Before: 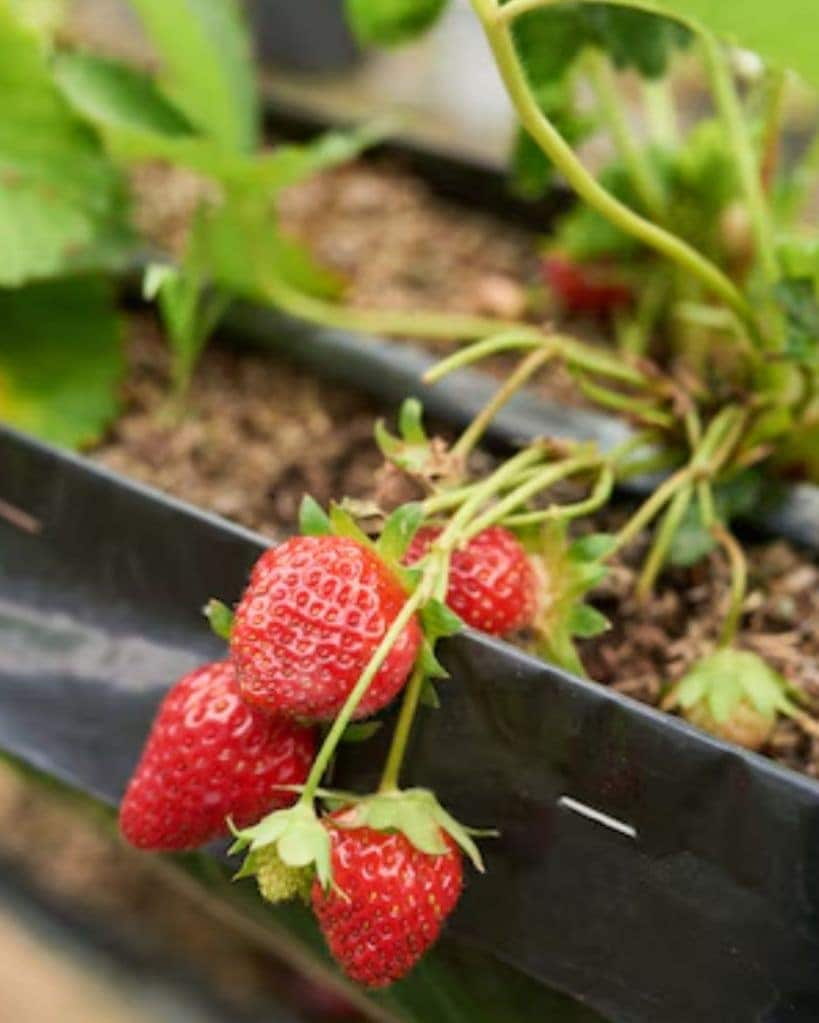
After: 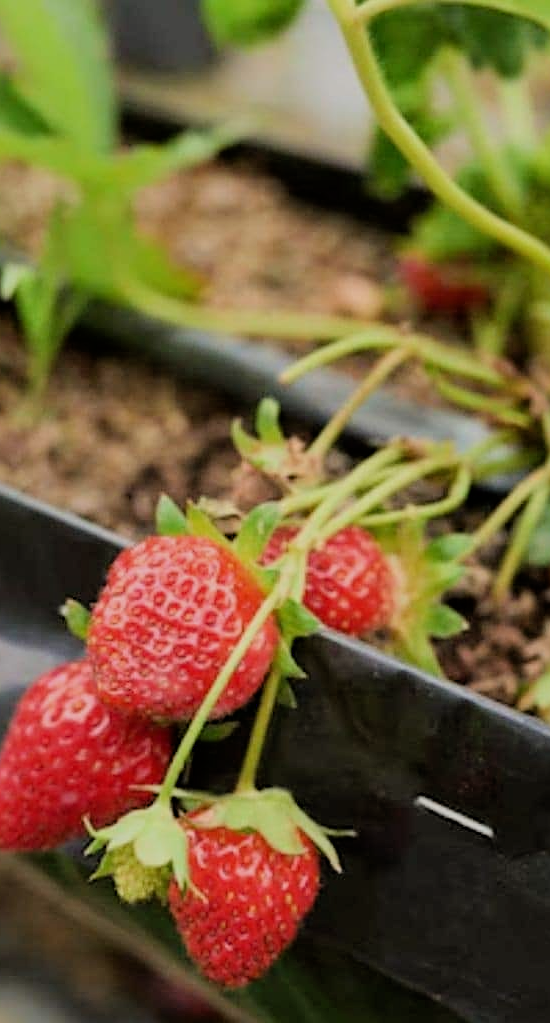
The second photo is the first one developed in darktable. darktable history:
crop and rotate: left 17.534%, right 15.228%
sharpen: on, module defaults
filmic rgb: black relative exposure -7.3 EV, white relative exposure 5.09 EV, hardness 3.22, color science v6 (2022)
shadows and highlights: shadows 11.15, white point adjustment 1.1, soften with gaussian
exposure: compensate highlight preservation false
